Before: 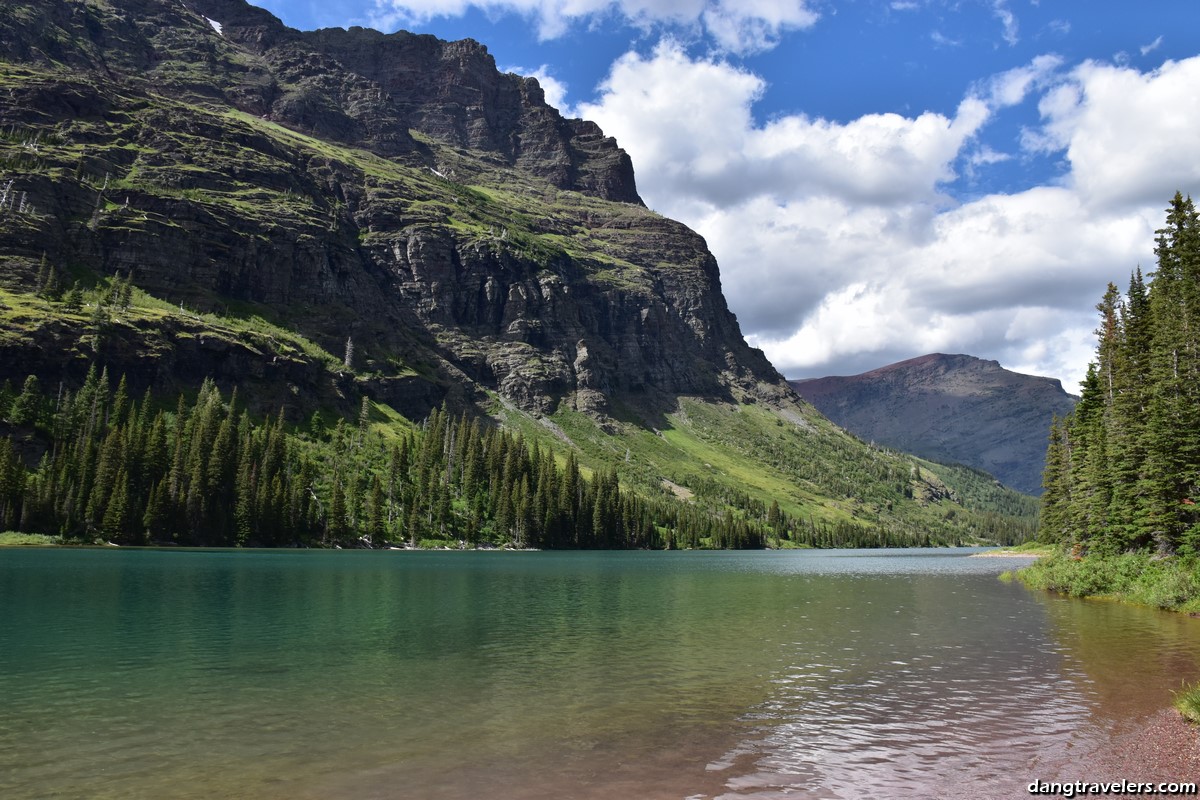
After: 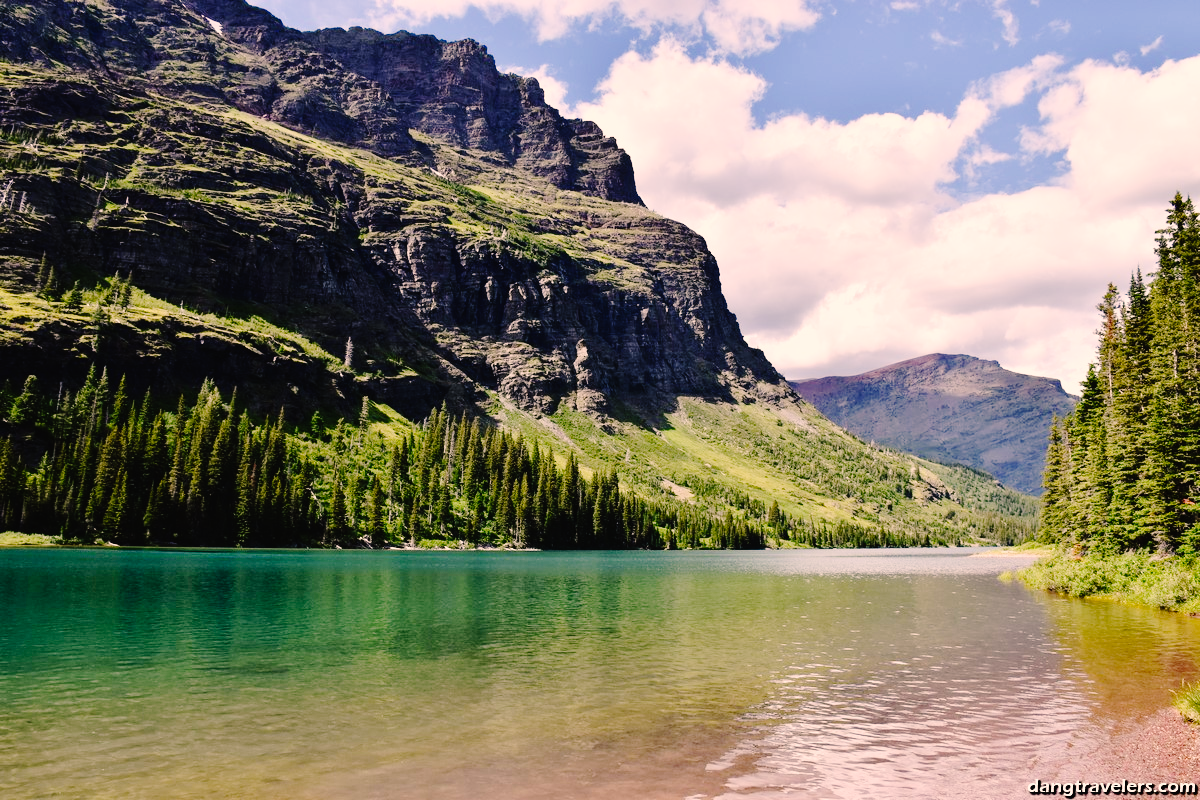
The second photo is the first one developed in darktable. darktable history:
color correction: highlights a* 11.96, highlights b* 11.58
exposure: black level correction -0.015, compensate highlight preservation false
base curve: curves: ch0 [(0, 0) (0.036, 0.01) (0.123, 0.254) (0.258, 0.504) (0.507, 0.748) (1, 1)], preserve colors none
